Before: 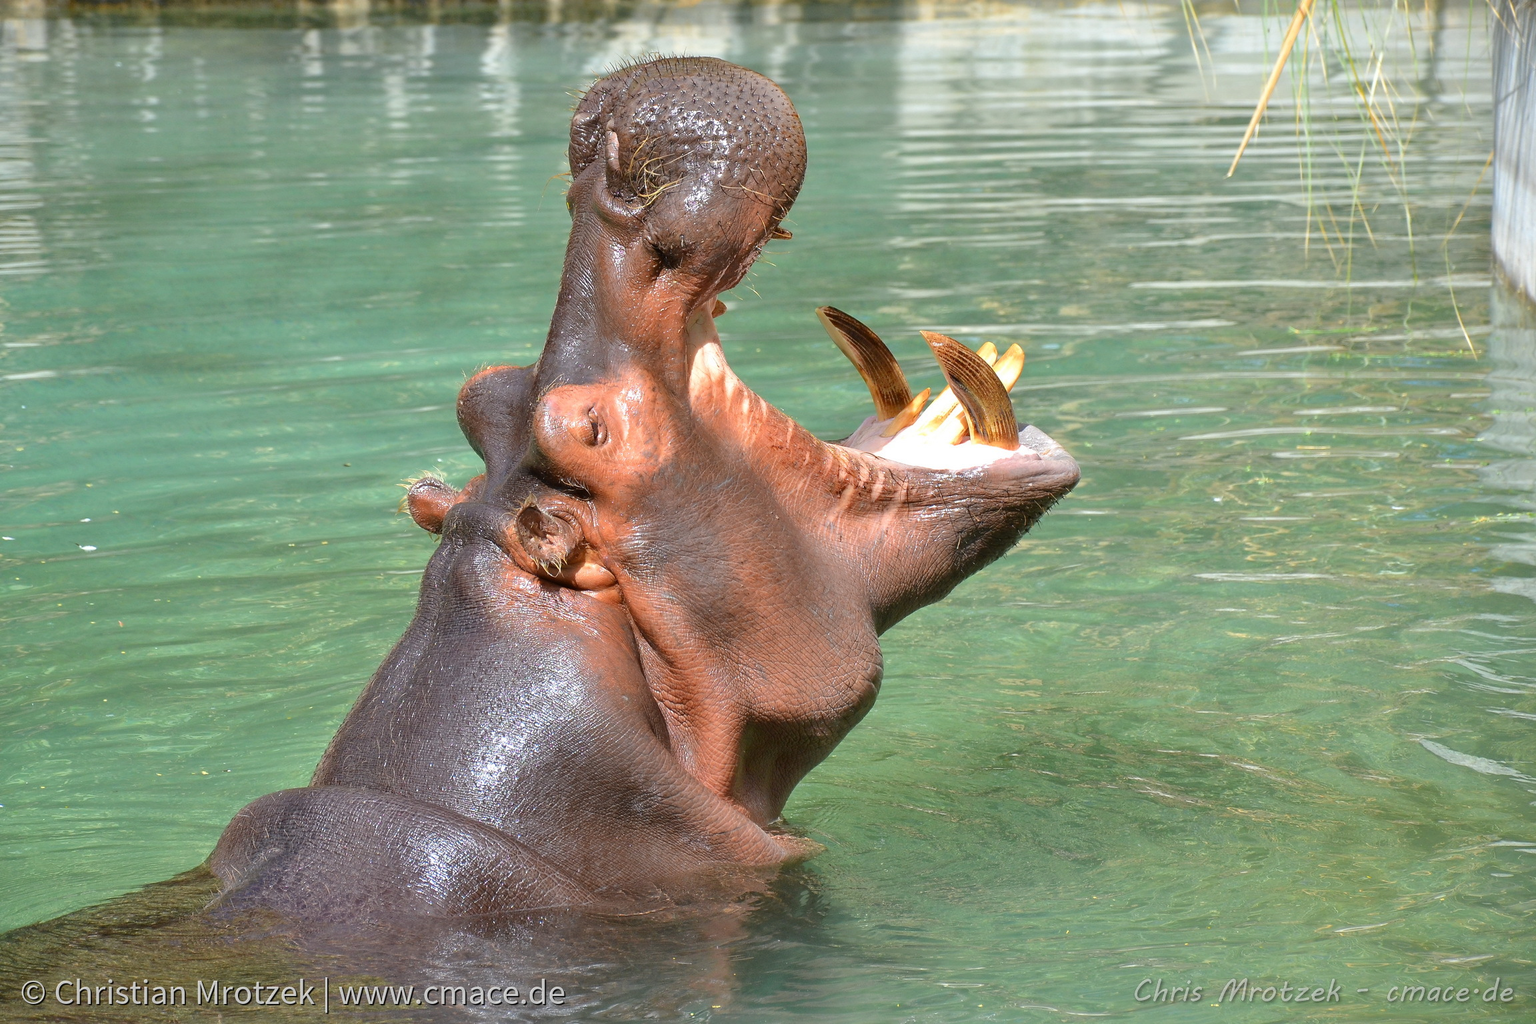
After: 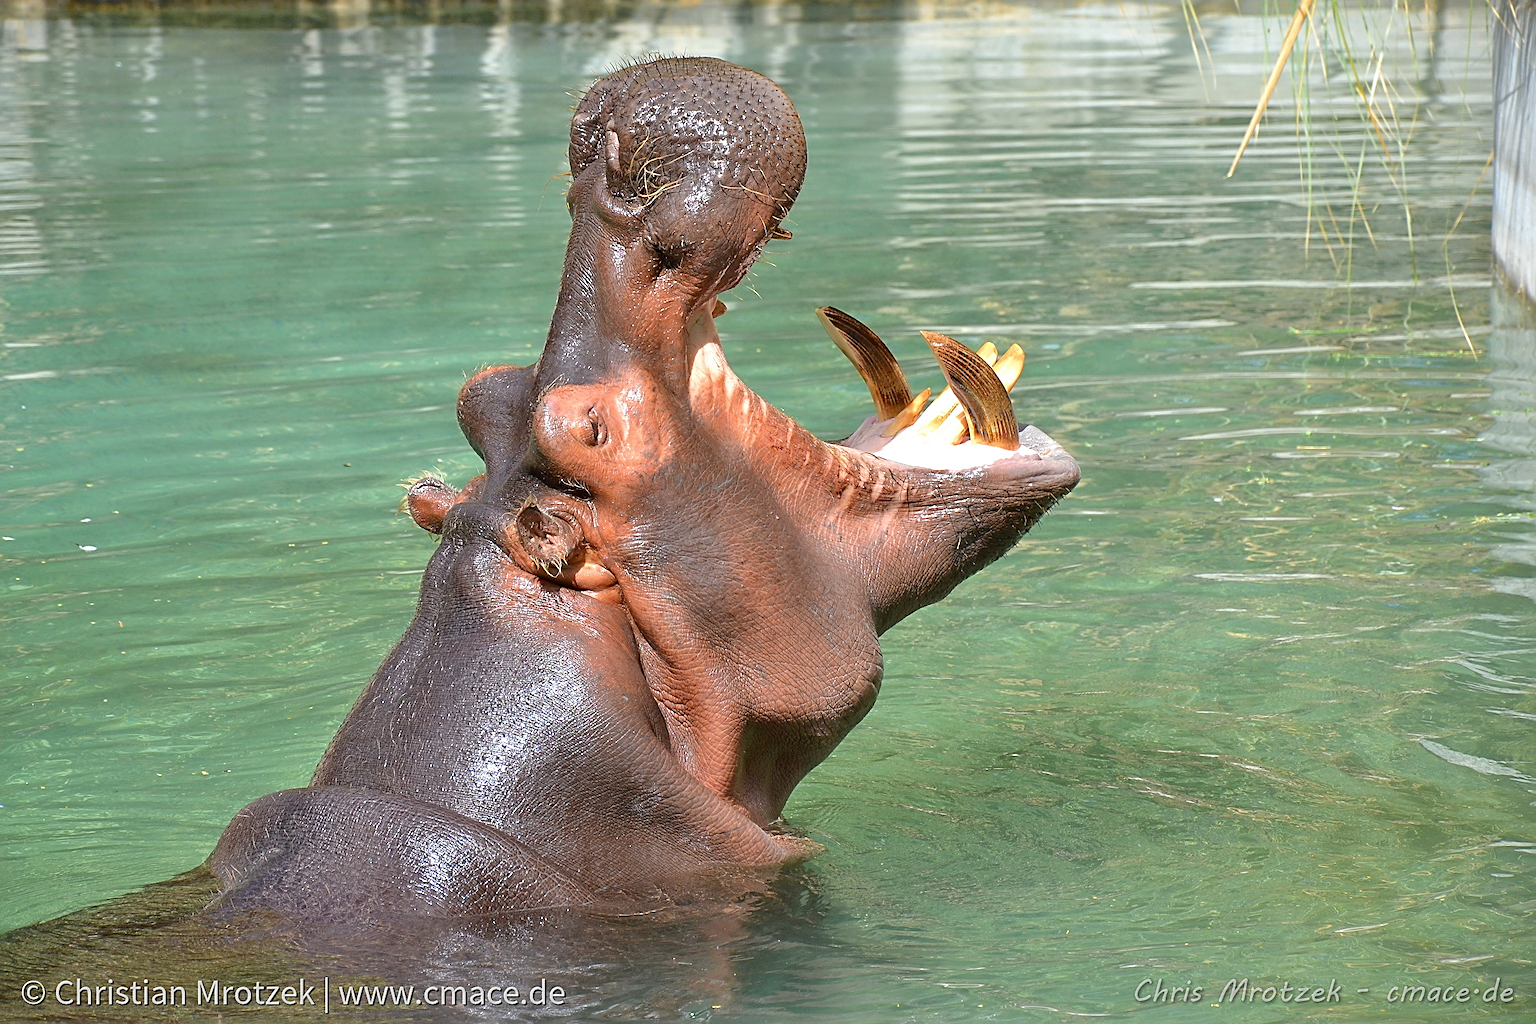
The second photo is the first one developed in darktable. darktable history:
sharpen: radius 2.548, amount 0.644
